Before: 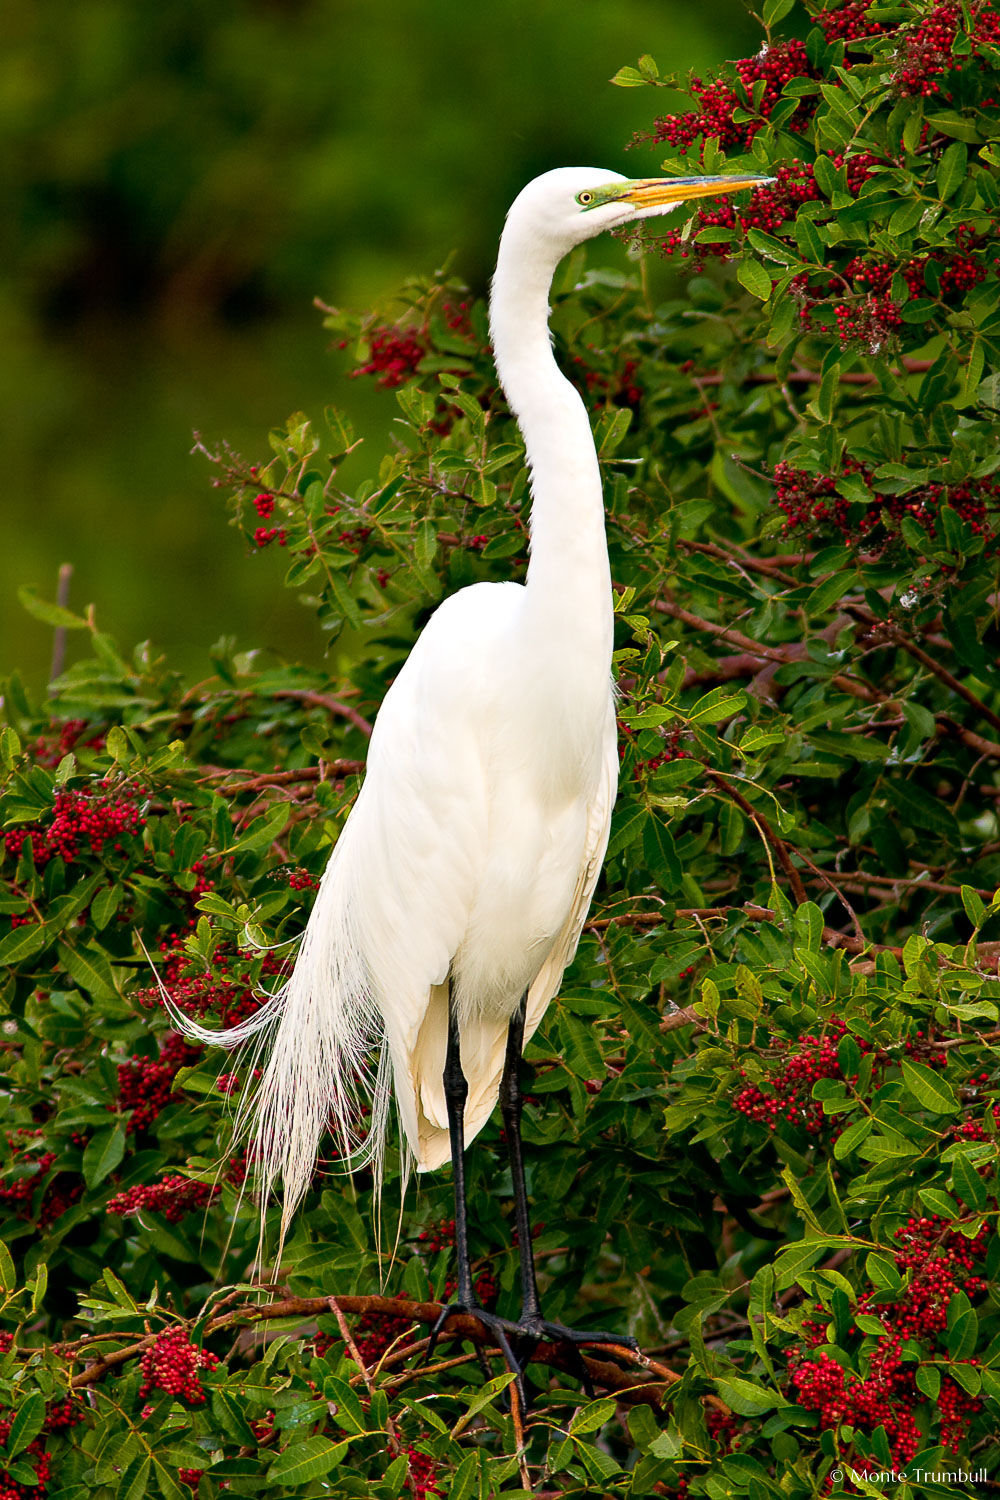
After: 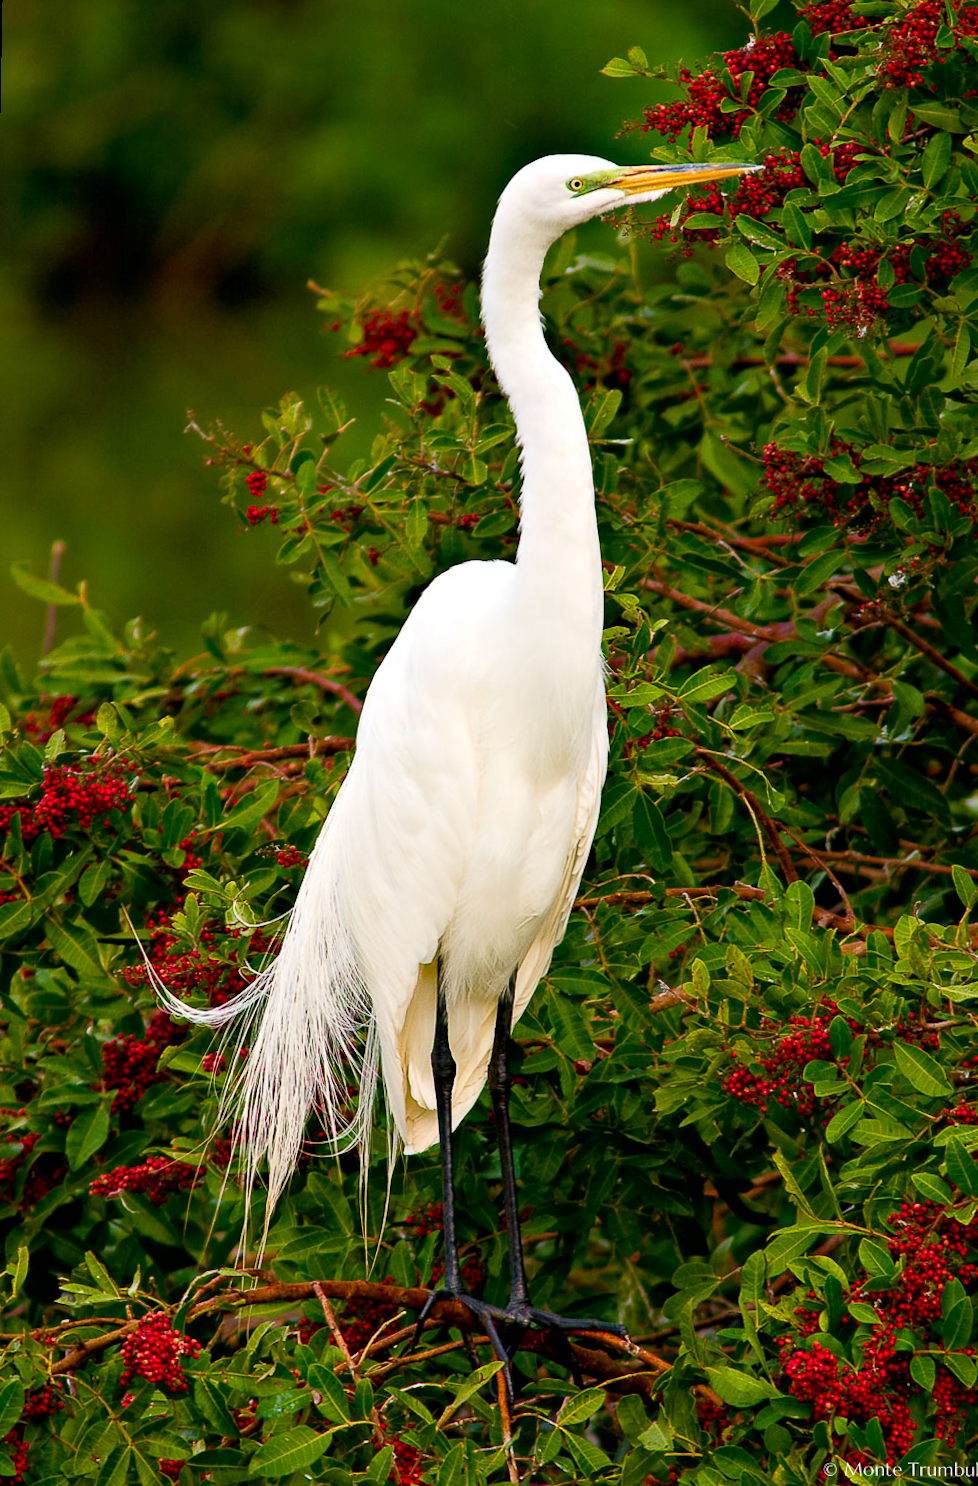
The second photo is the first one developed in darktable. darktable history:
rotate and perspective: rotation 0.226°, lens shift (vertical) -0.042, crop left 0.023, crop right 0.982, crop top 0.006, crop bottom 0.994
color balance rgb: perceptual saturation grading › global saturation 20%, perceptual saturation grading › highlights -25%, perceptual saturation grading › shadows 50%
